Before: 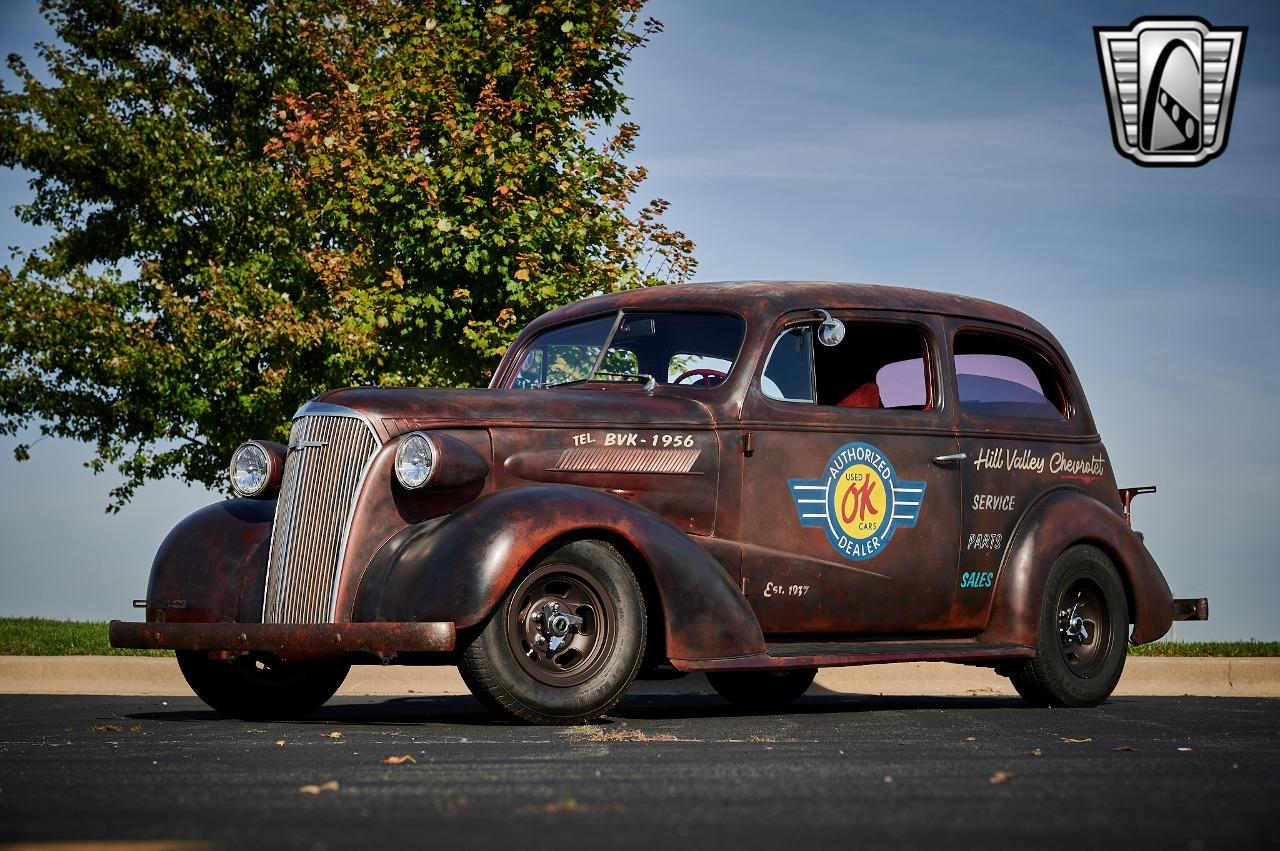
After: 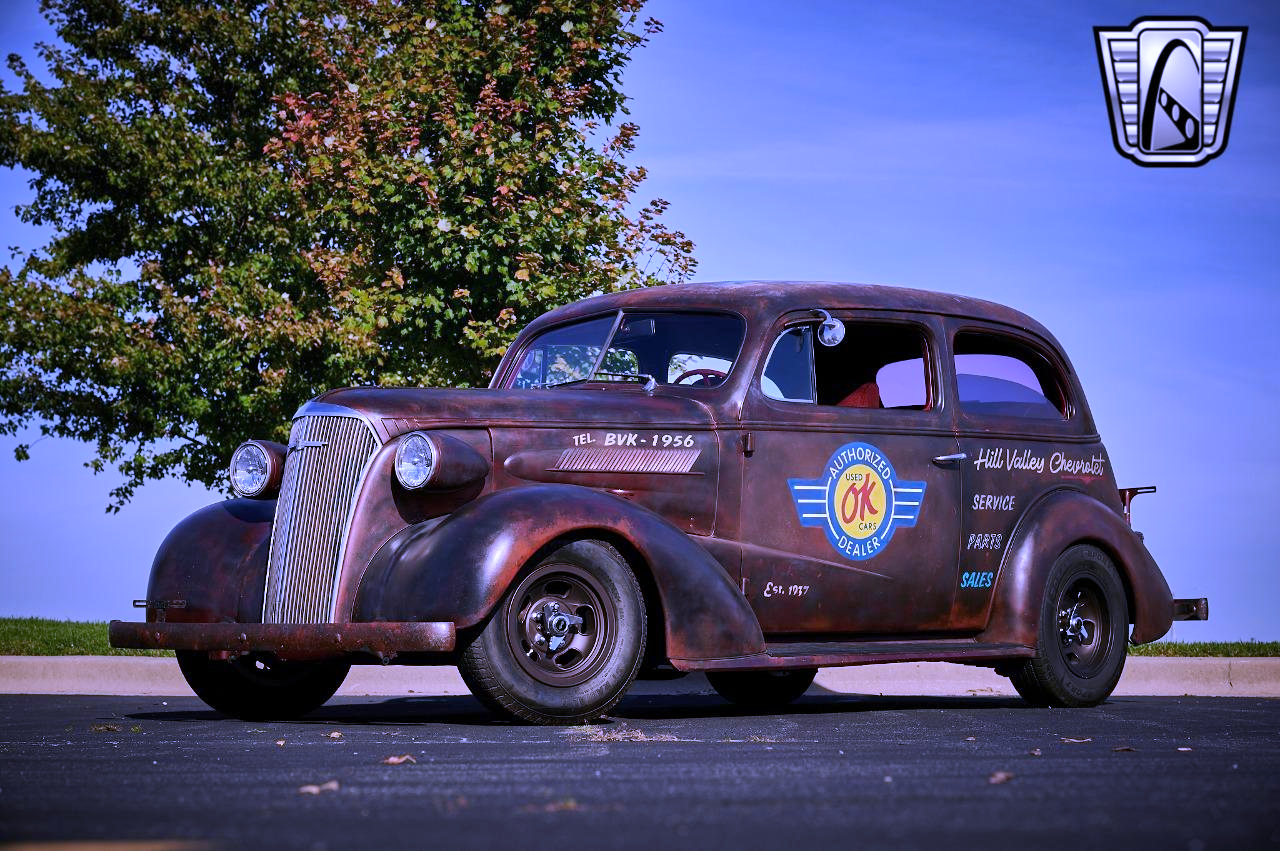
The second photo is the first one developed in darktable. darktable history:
shadows and highlights: shadows 25, highlights -25
white balance: red 0.98, blue 1.61
